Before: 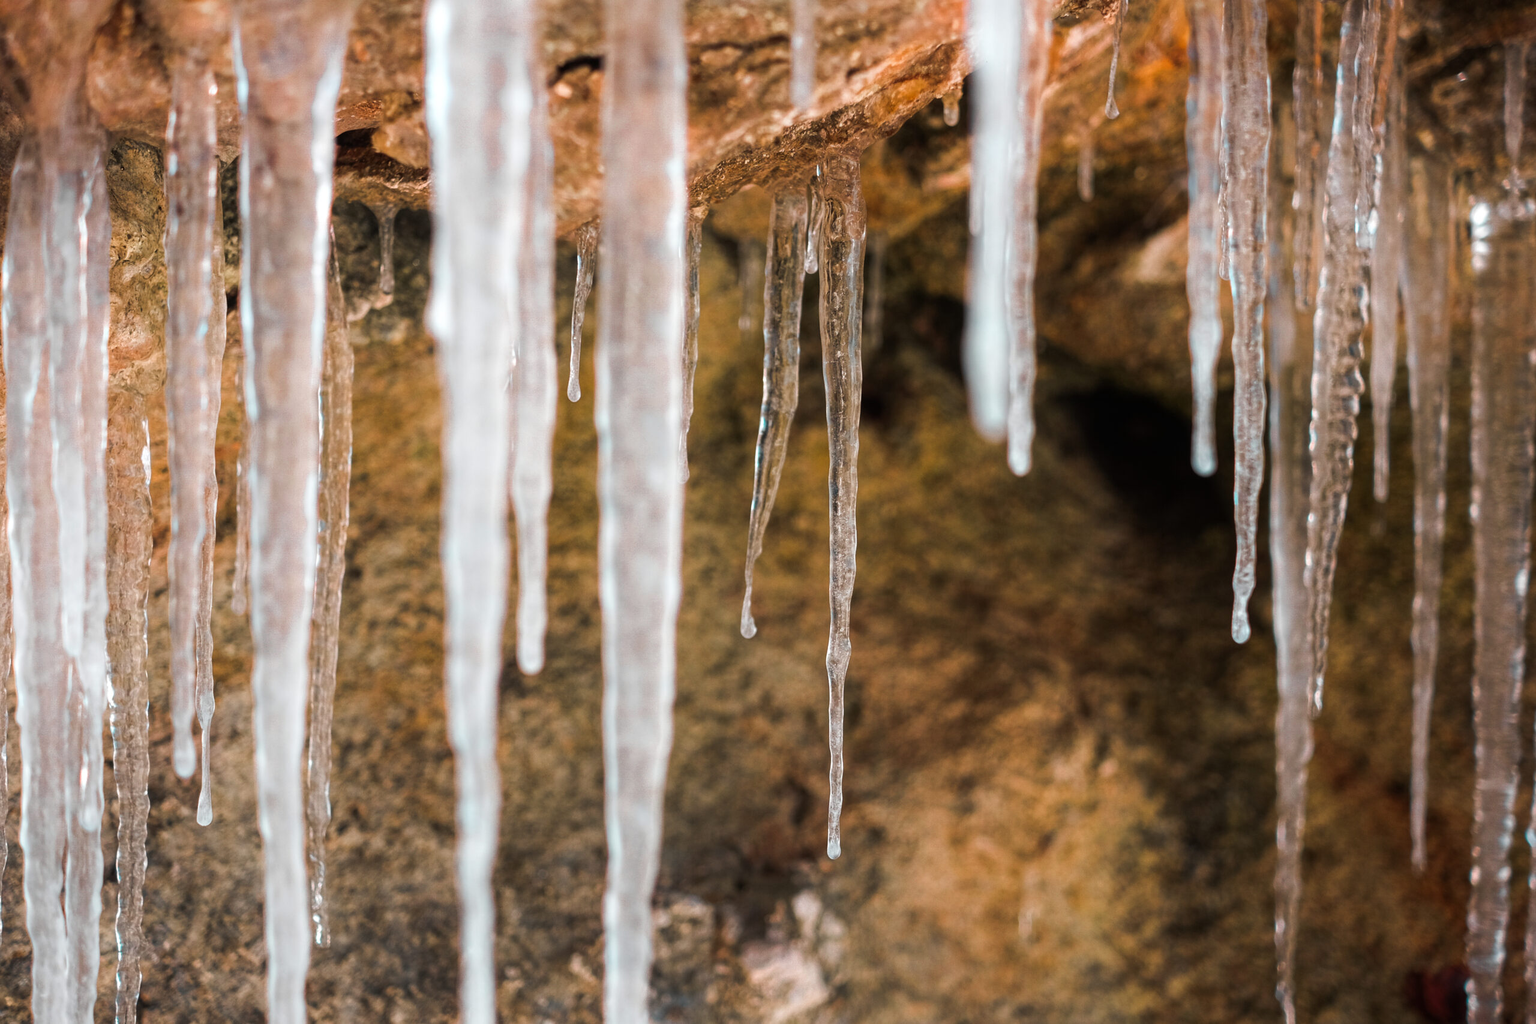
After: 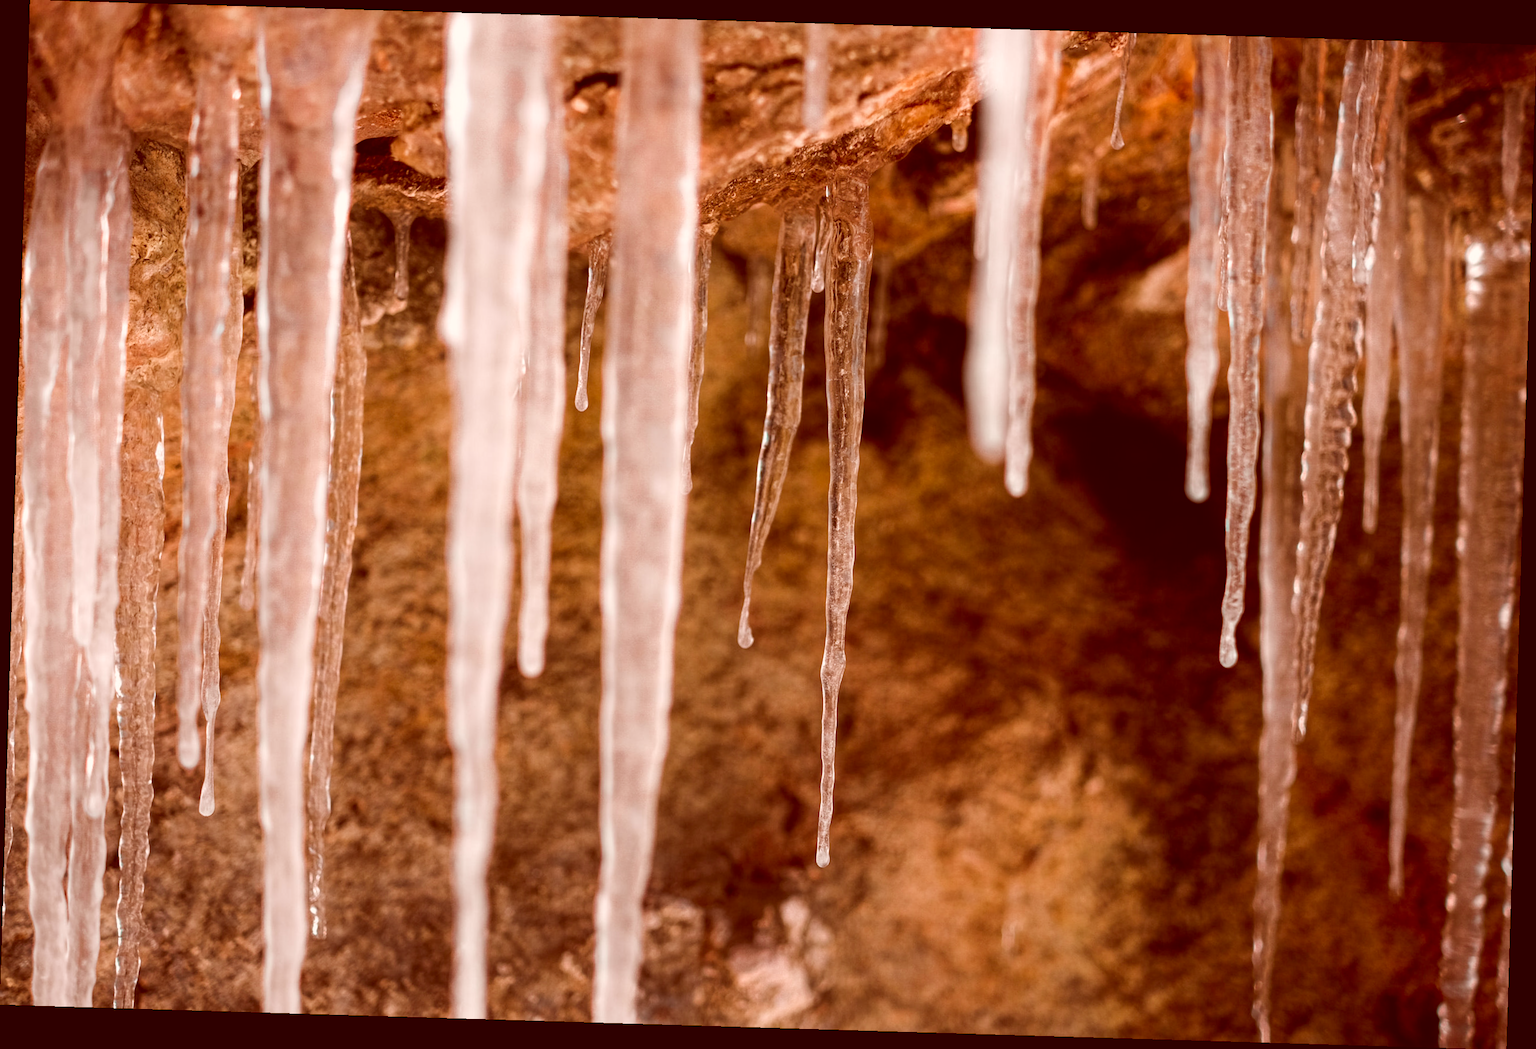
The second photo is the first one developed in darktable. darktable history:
color correction: highlights a* 9.03, highlights b* 8.71, shadows a* 40, shadows b* 40, saturation 0.8
rotate and perspective: rotation 1.72°, automatic cropping off
